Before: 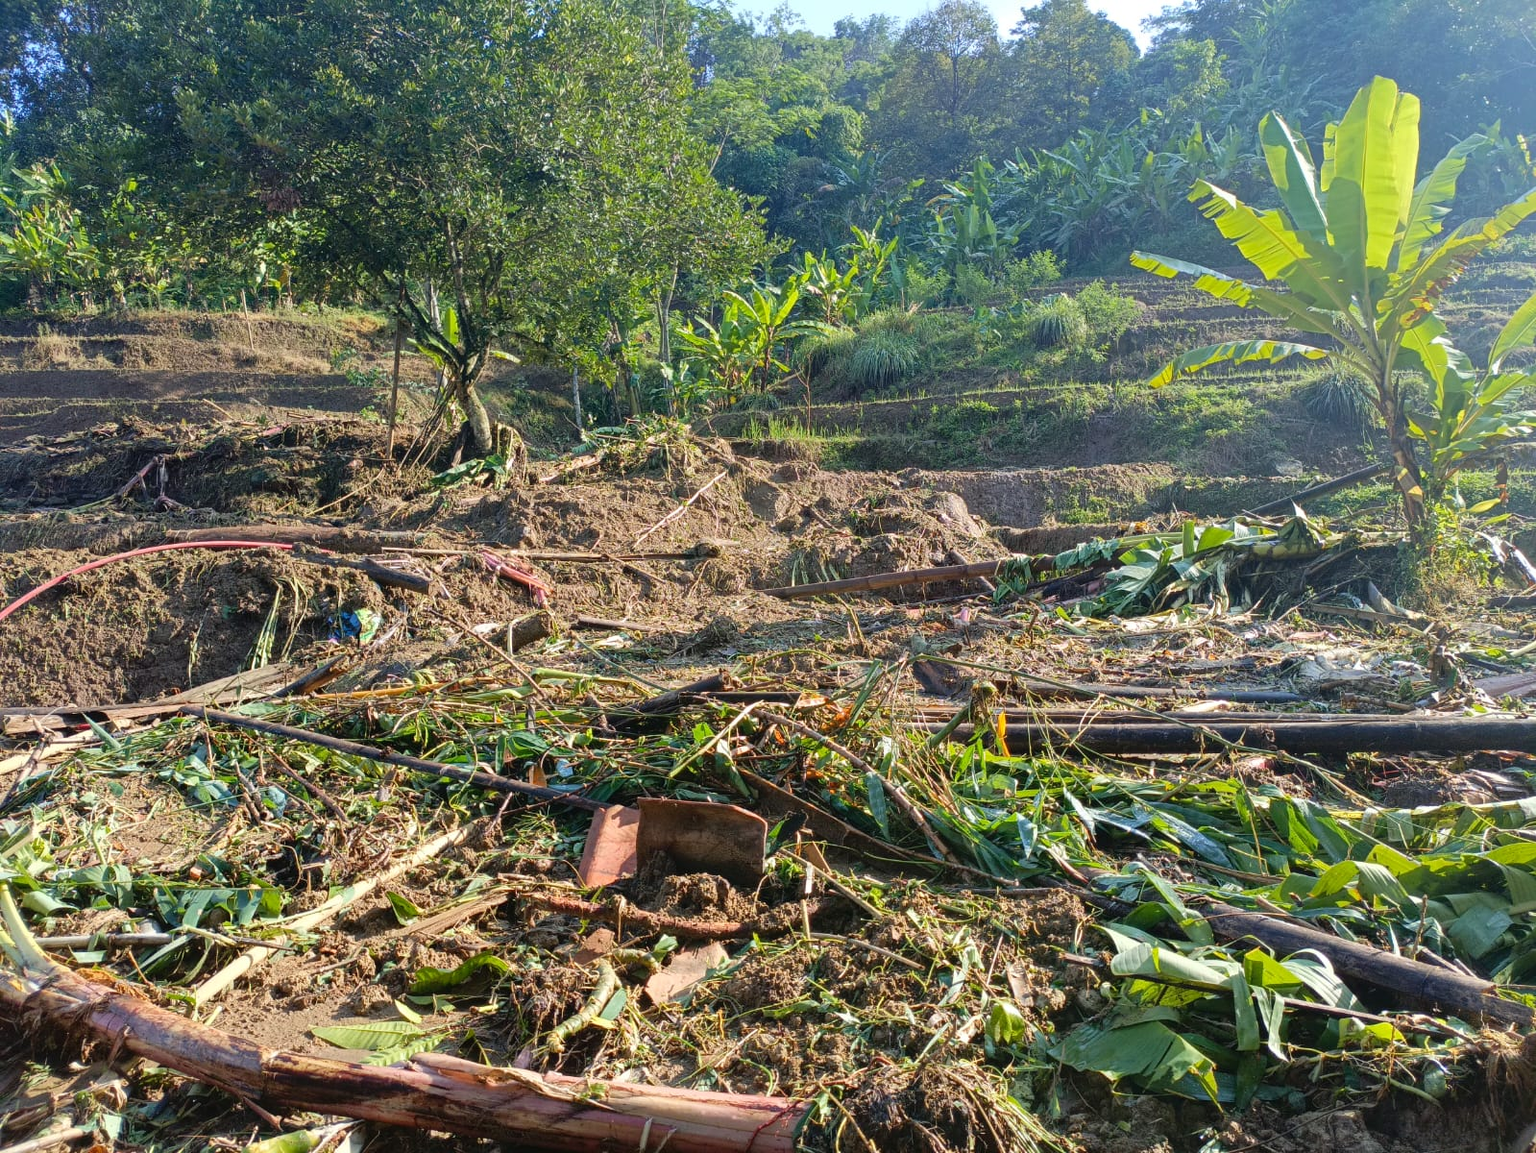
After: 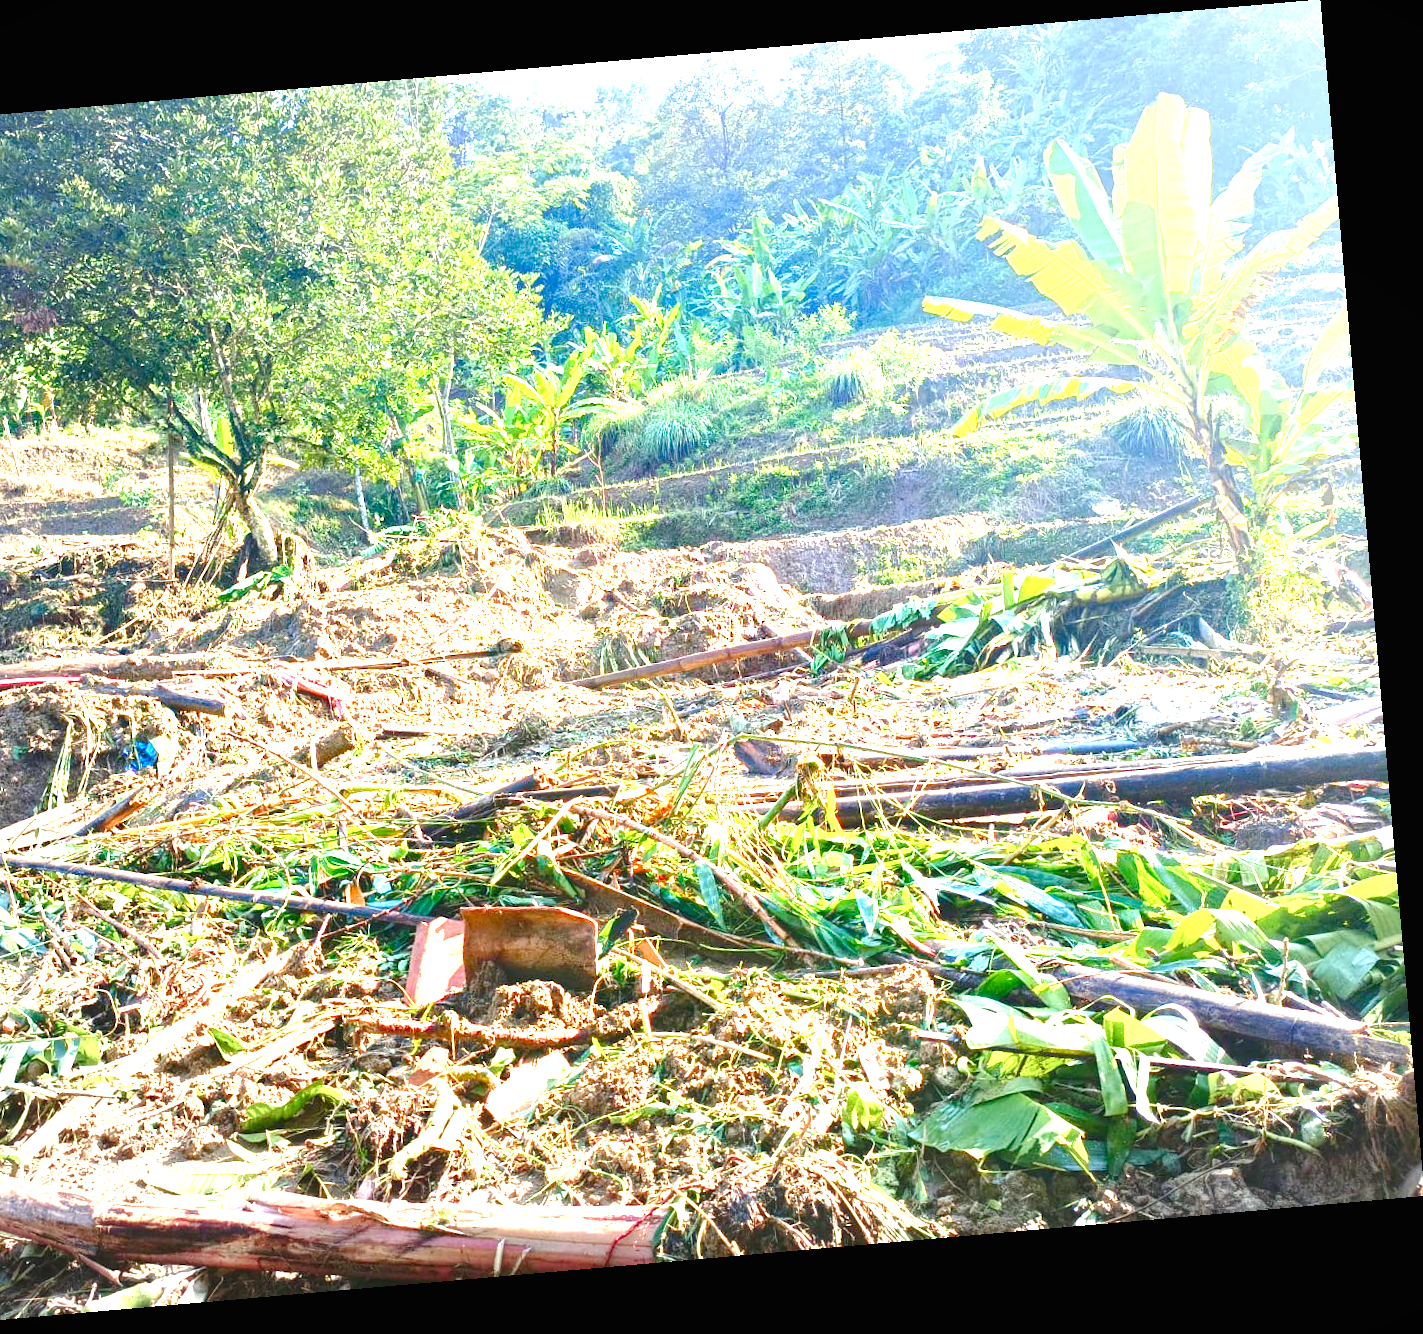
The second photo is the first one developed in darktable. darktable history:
exposure: black level correction 0, exposure 1.9 EV, compensate highlight preservation false
rotate and perspective: rotation -4.98°, automatic cropping off
crop: left 16.145%
vignetting: fall-off radius 100%, width/height ratio 1.337
color balance rgb: perceptual saturation grading › global saturation 20%, perceptual saturation grading › highlights -50%, perceptual saturation grading › shadows 30%, perceptual brilliance grading › global brilliance 10%, perceptual brilliance grading › shadows 15%
levels: levels [0, 0.498, 1]
color correction: saturation 1.34
